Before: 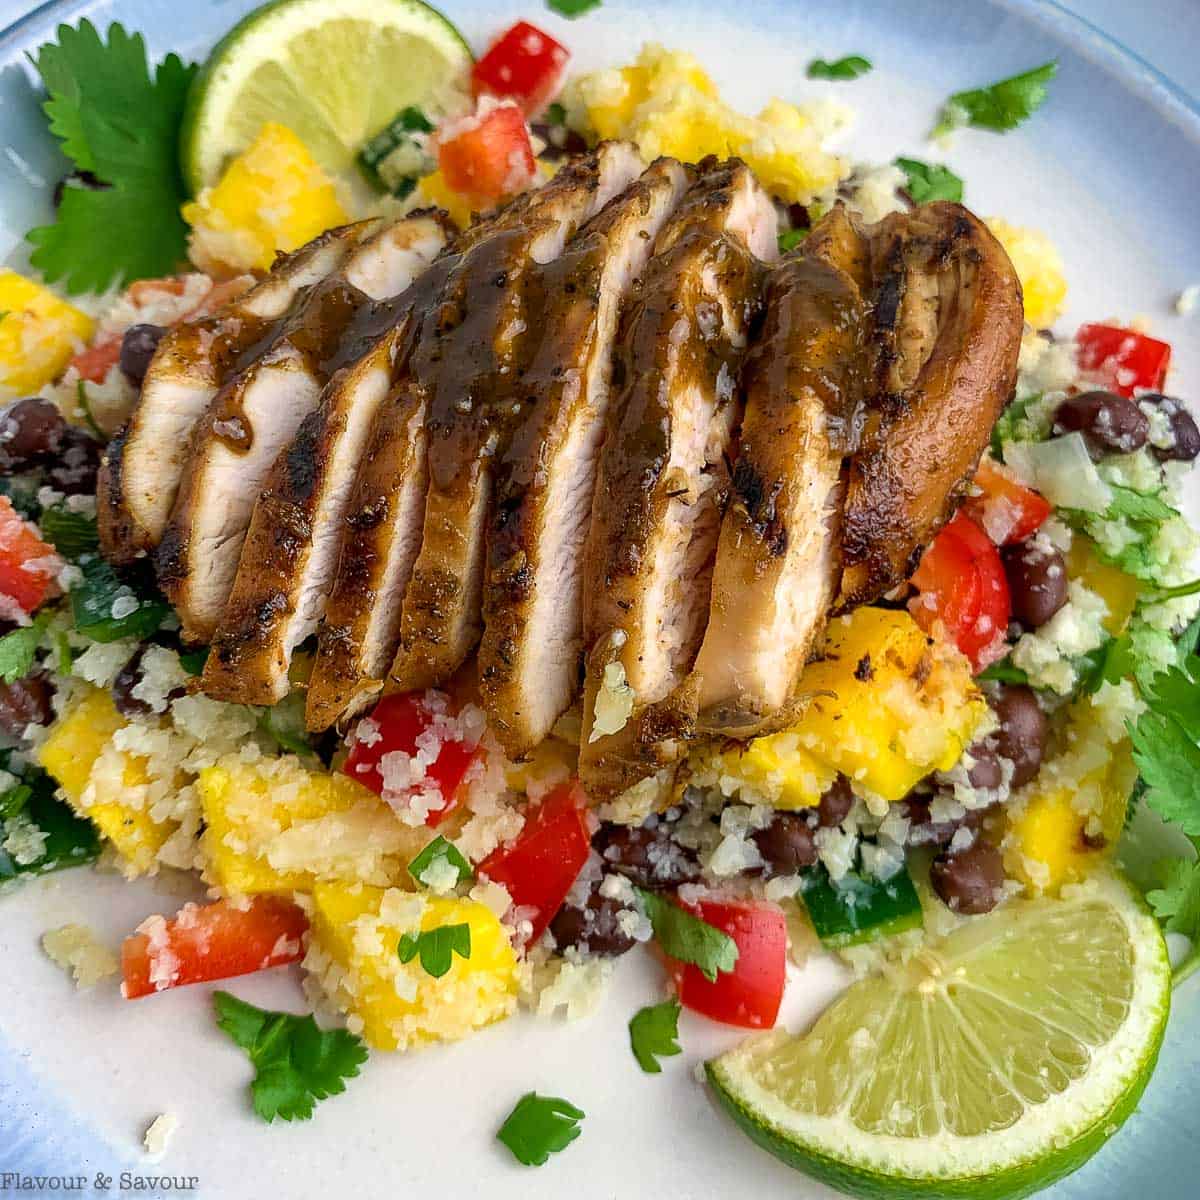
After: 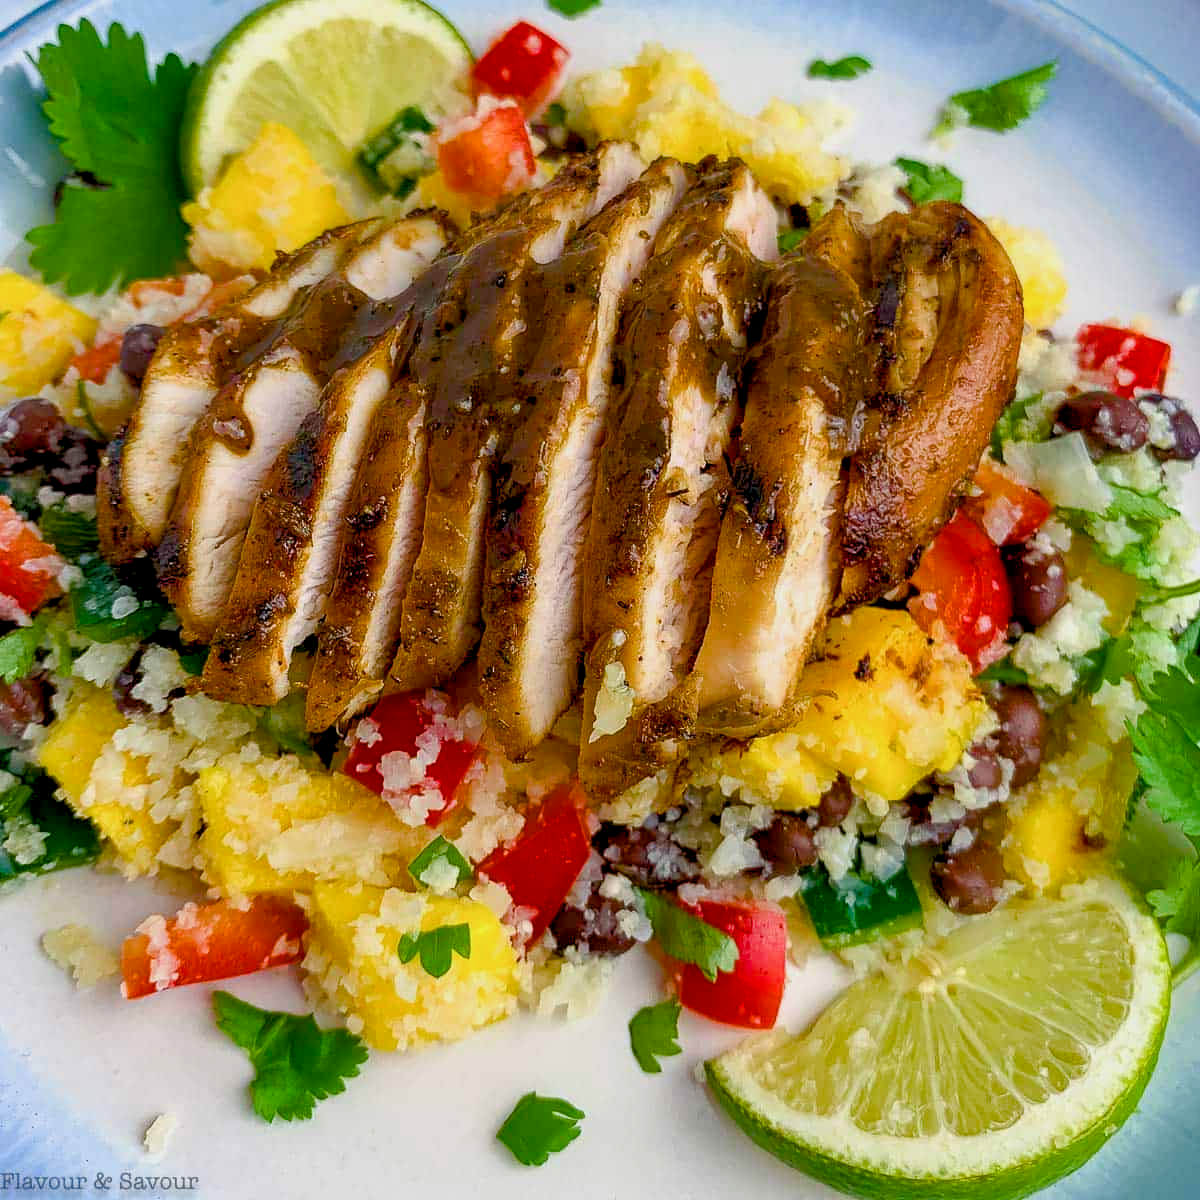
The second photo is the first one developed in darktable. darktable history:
exposure: compensate highlight preservation false
color balance rgb: global offset › luminance -0.5%, perceptual saturation grading › highlights -17.77%, perceptual saturation grading › mid-tones 33.1%, perceptual saturation grading › shadows 50.52%, perceptual brilliance grading › highlights 10.8%, perceptual brilliance grading › shadows -10.8%, global vibrance 24.22%, contrast -25%
